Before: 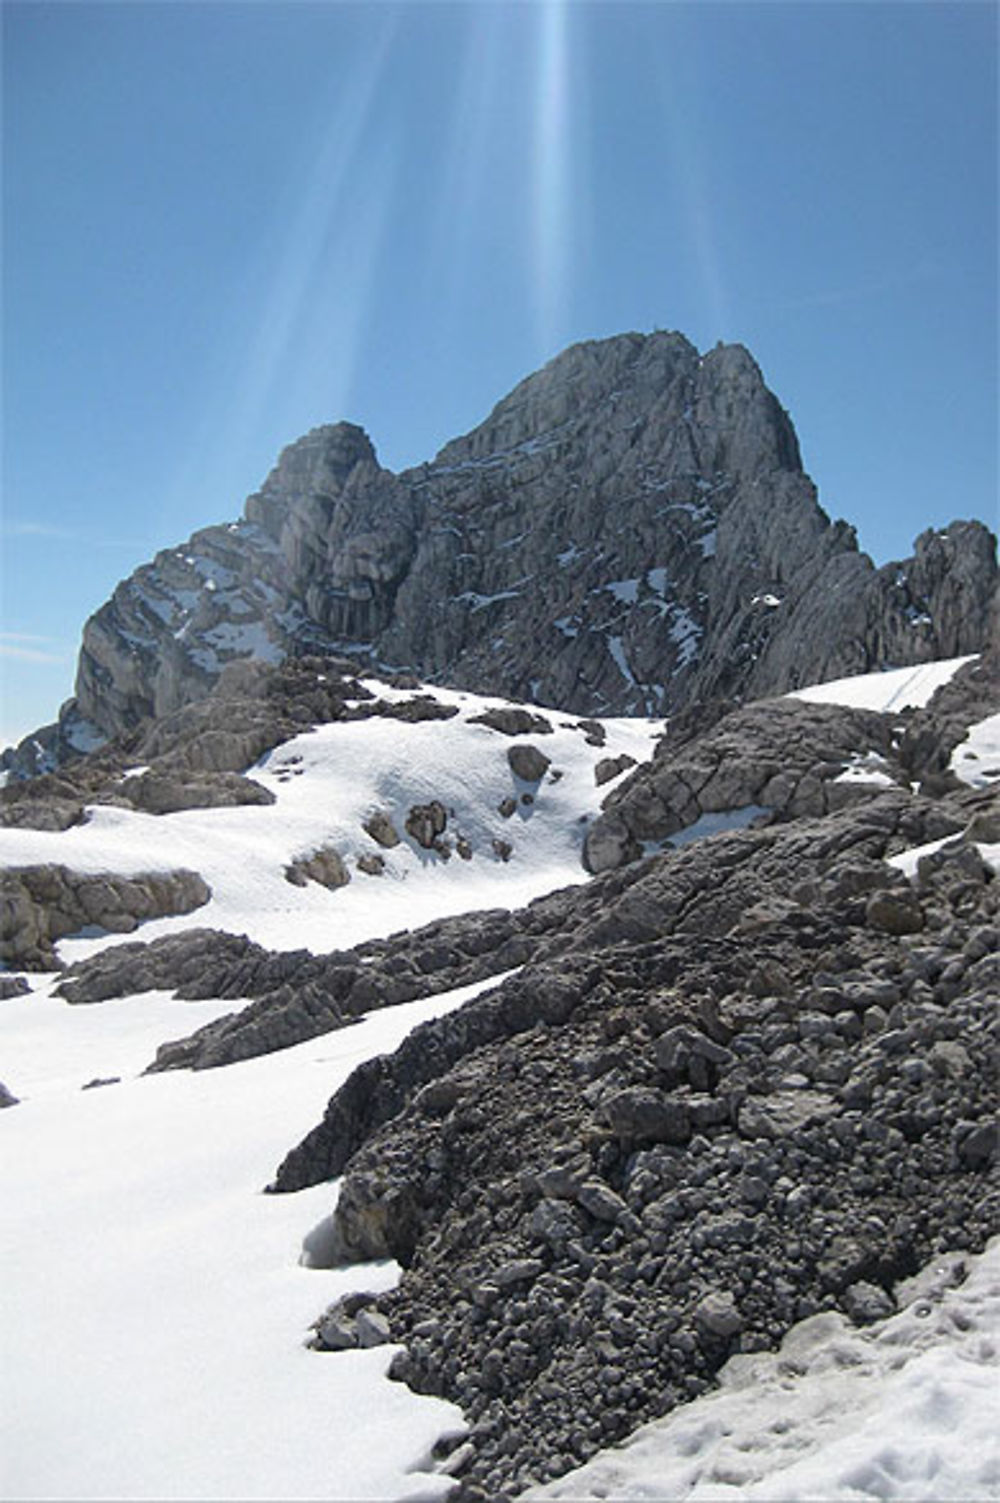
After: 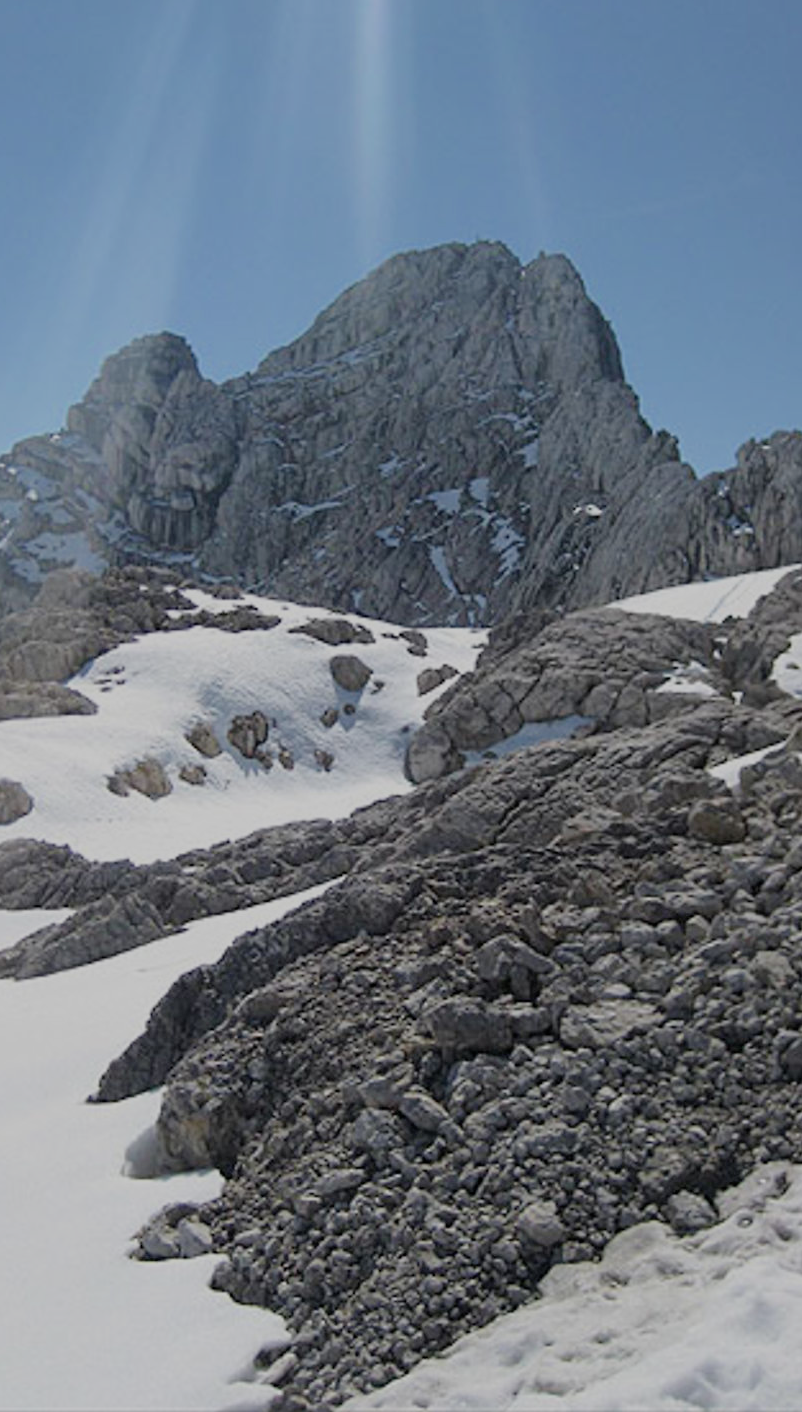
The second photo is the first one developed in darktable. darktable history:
crop and rotate: left 17.885%, top 6.004%, right 1.842%
filmic rgb: middle gray luminance 4.06%, black relative exposure -13.04 EV, white relative exposure 5.03 EV, threshold 5.97 EV, target black luminance 0%, hardness 5.16, latitude 59.6%, contrast 0.766, highlights saturation mix 5.29%, shadows ↔ highlights balance 26.11%, enable highlight reconstruction true
